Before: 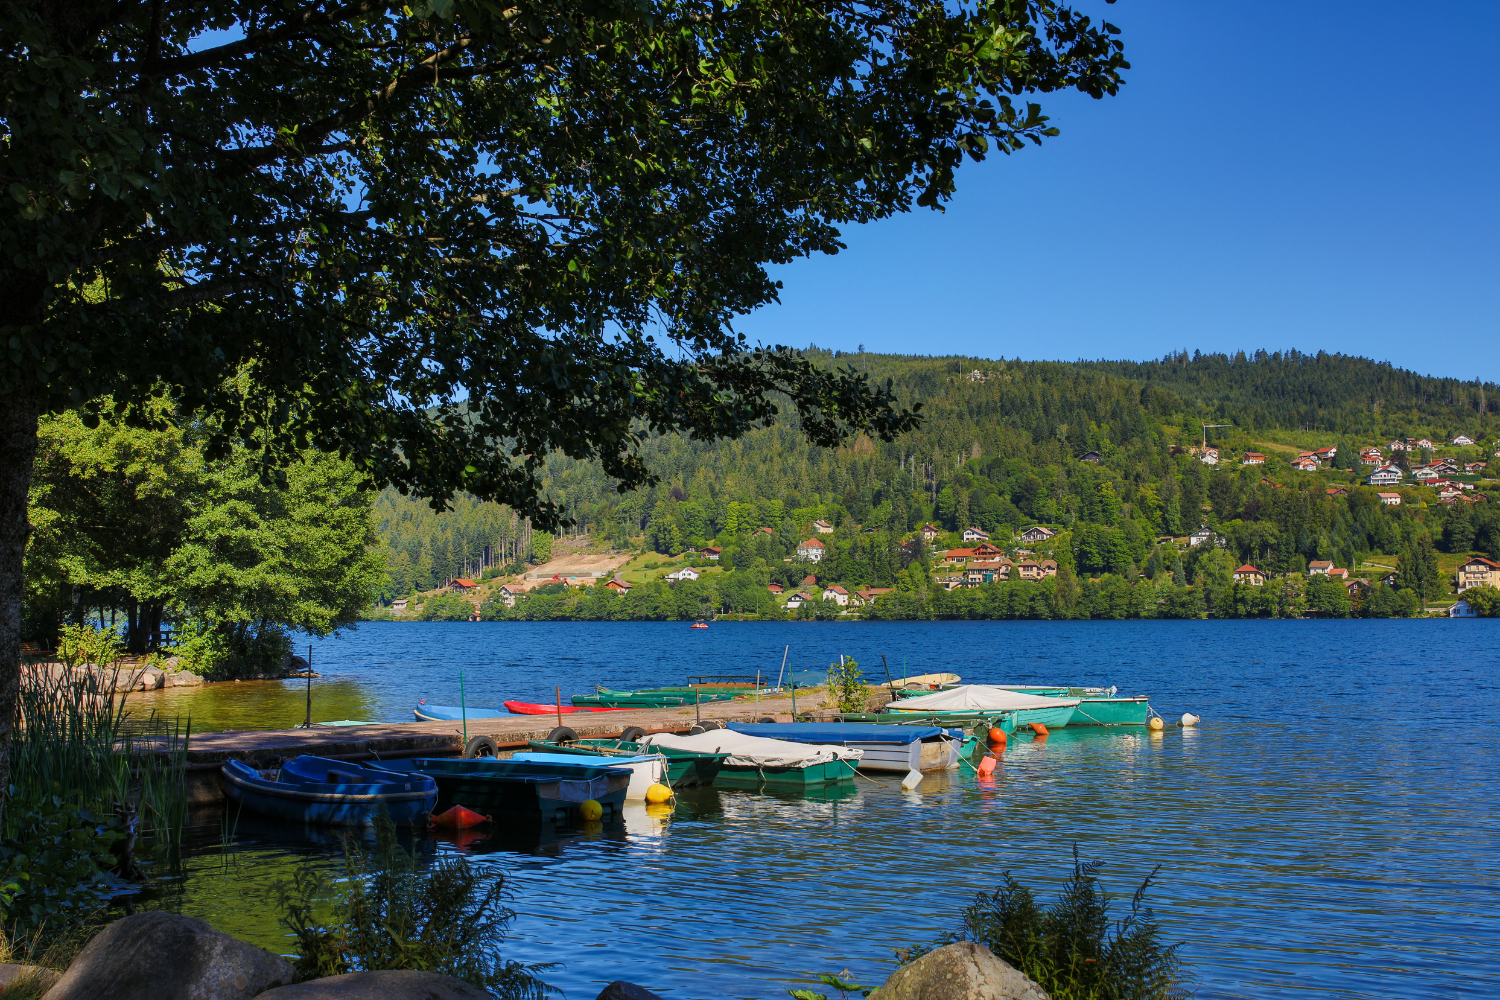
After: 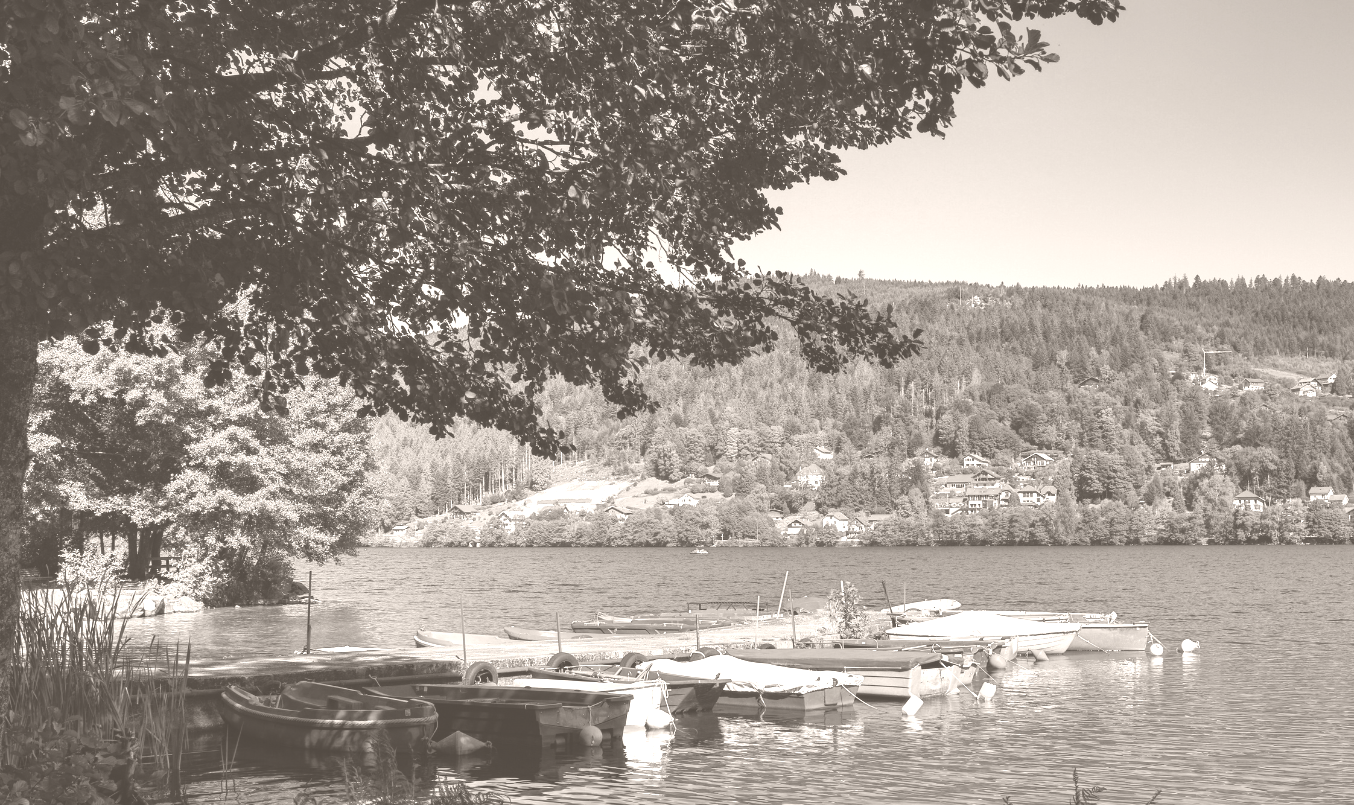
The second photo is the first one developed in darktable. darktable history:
colorize: hue 34.49°, saturation 35.33%, source mix 100%, lightness 55%, version 1
crop: top 7.49%, right 9.717%, bottom 11.943%
tone equalizer: on, module defaults
